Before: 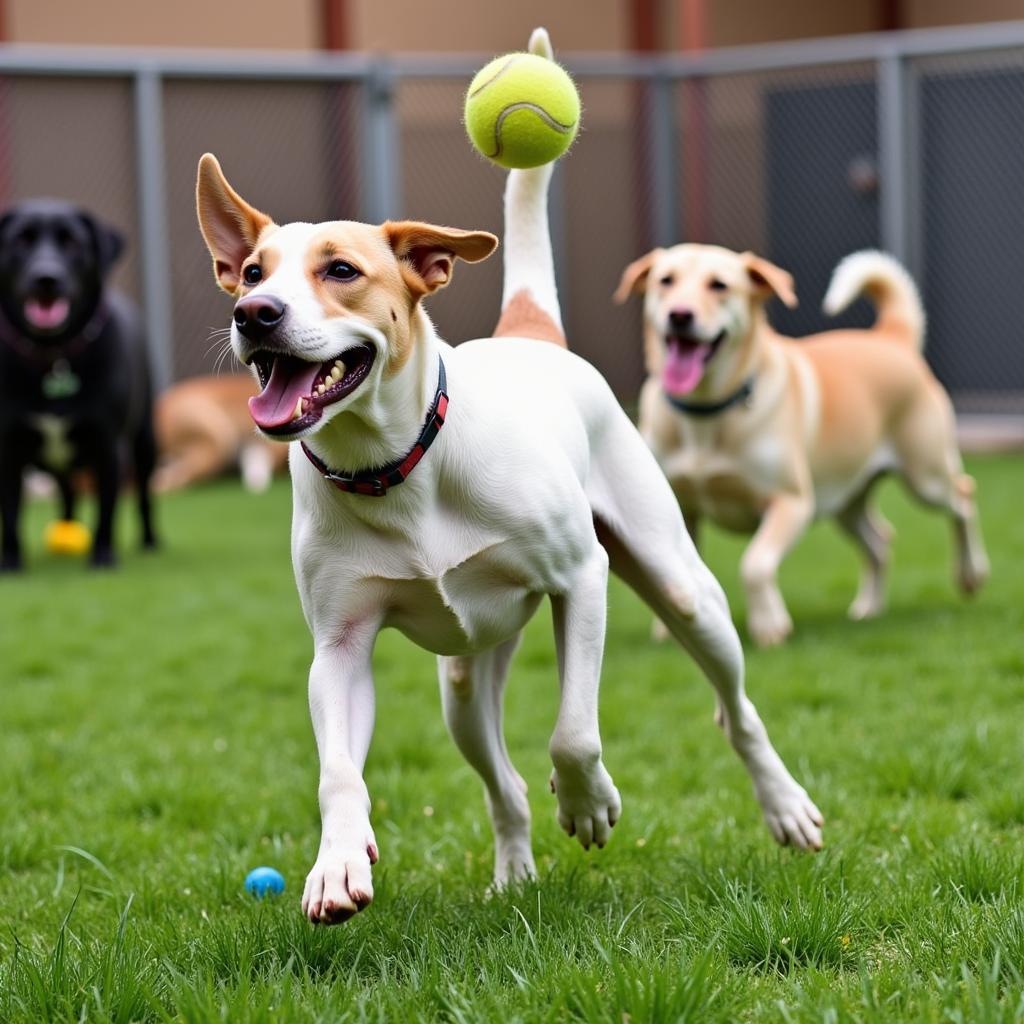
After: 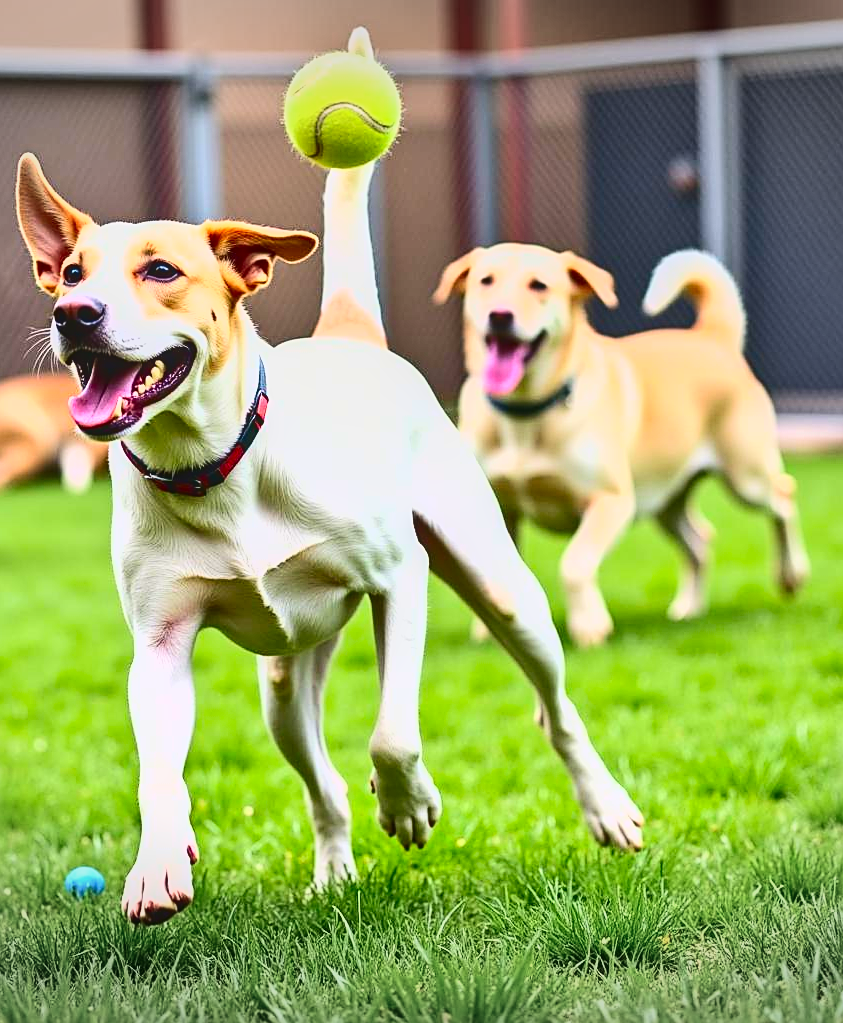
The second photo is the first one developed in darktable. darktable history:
velvia: strength 15%
crop: left 17.582%, bottom 0.031%
sharpen: on, module defaults
contrast brightness saturation: contrast 0.32, brightness -0.08, saturation 0.17
exposure: black level correction 0, exposure 1 EV, compensate exposure bias true, compensate highlight preservation false
lowpass: radius 0.1, contrast 0.85, saturation 1.1, unbound 0
vignetting: fall-off start 100%, brightness -0.282, width/height ratio 1.31
local contrast: detail 110%
